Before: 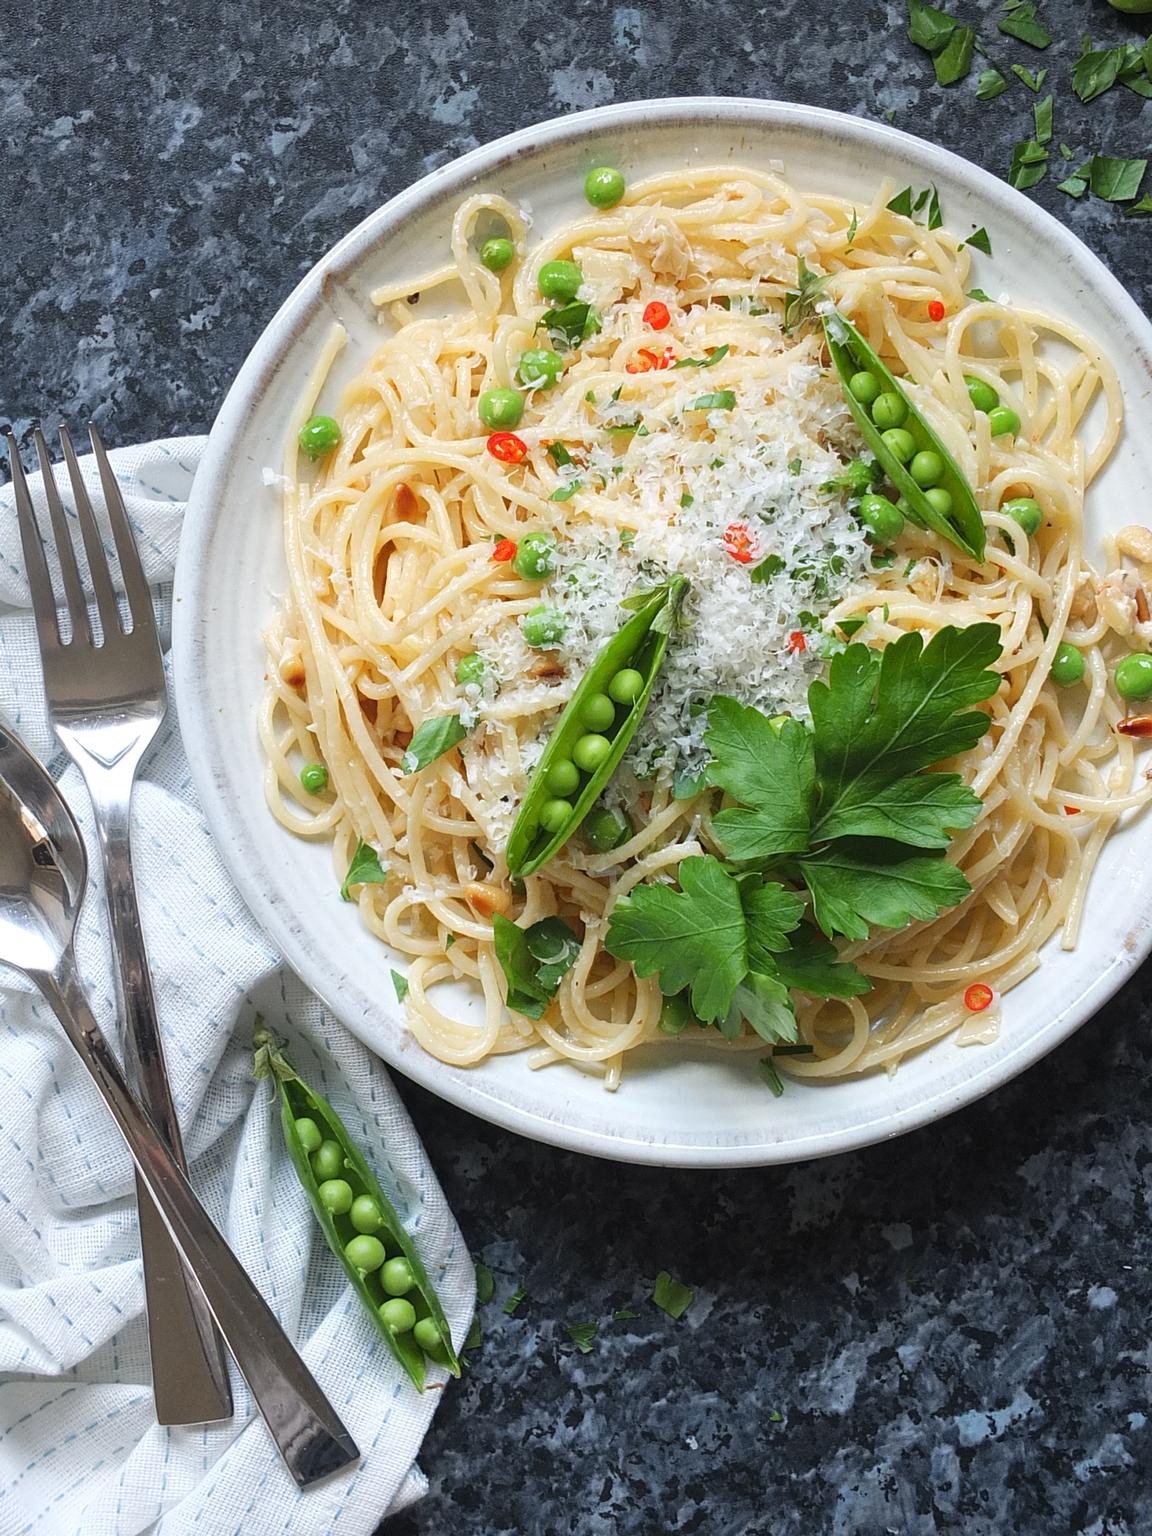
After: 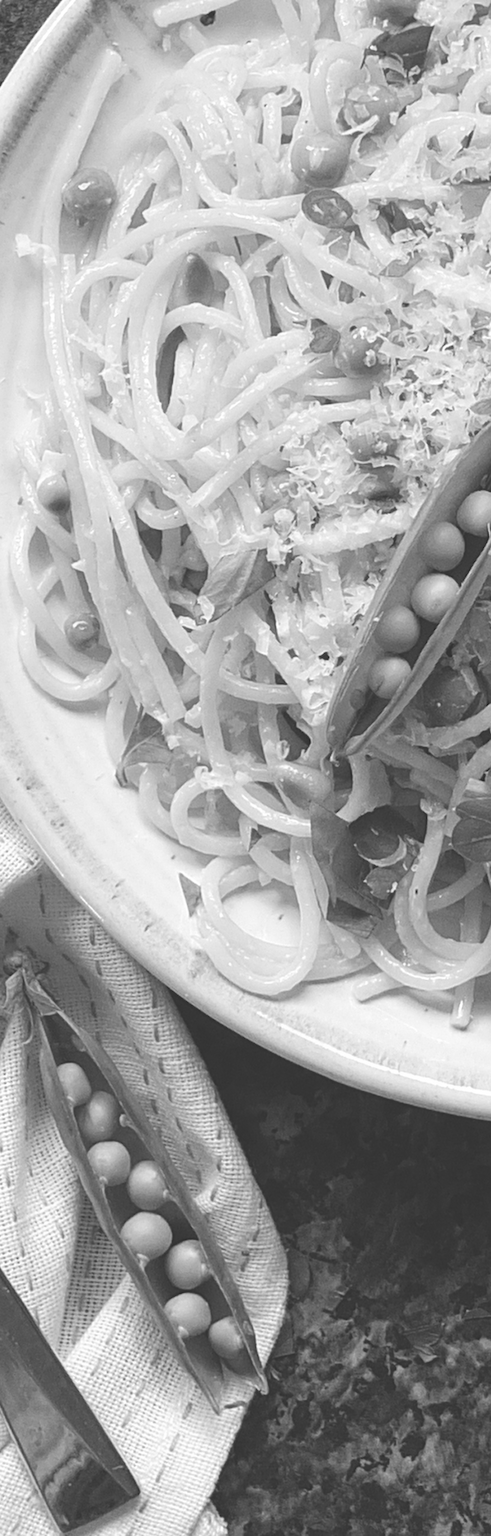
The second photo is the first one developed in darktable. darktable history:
crop and rotate: left 21.77%, top 18.528%, right 44.676%, bottom 2.997%
contrast brightness saturation: saturation -1
exposure: black level correction -0.03, compensate highlight preservation false
